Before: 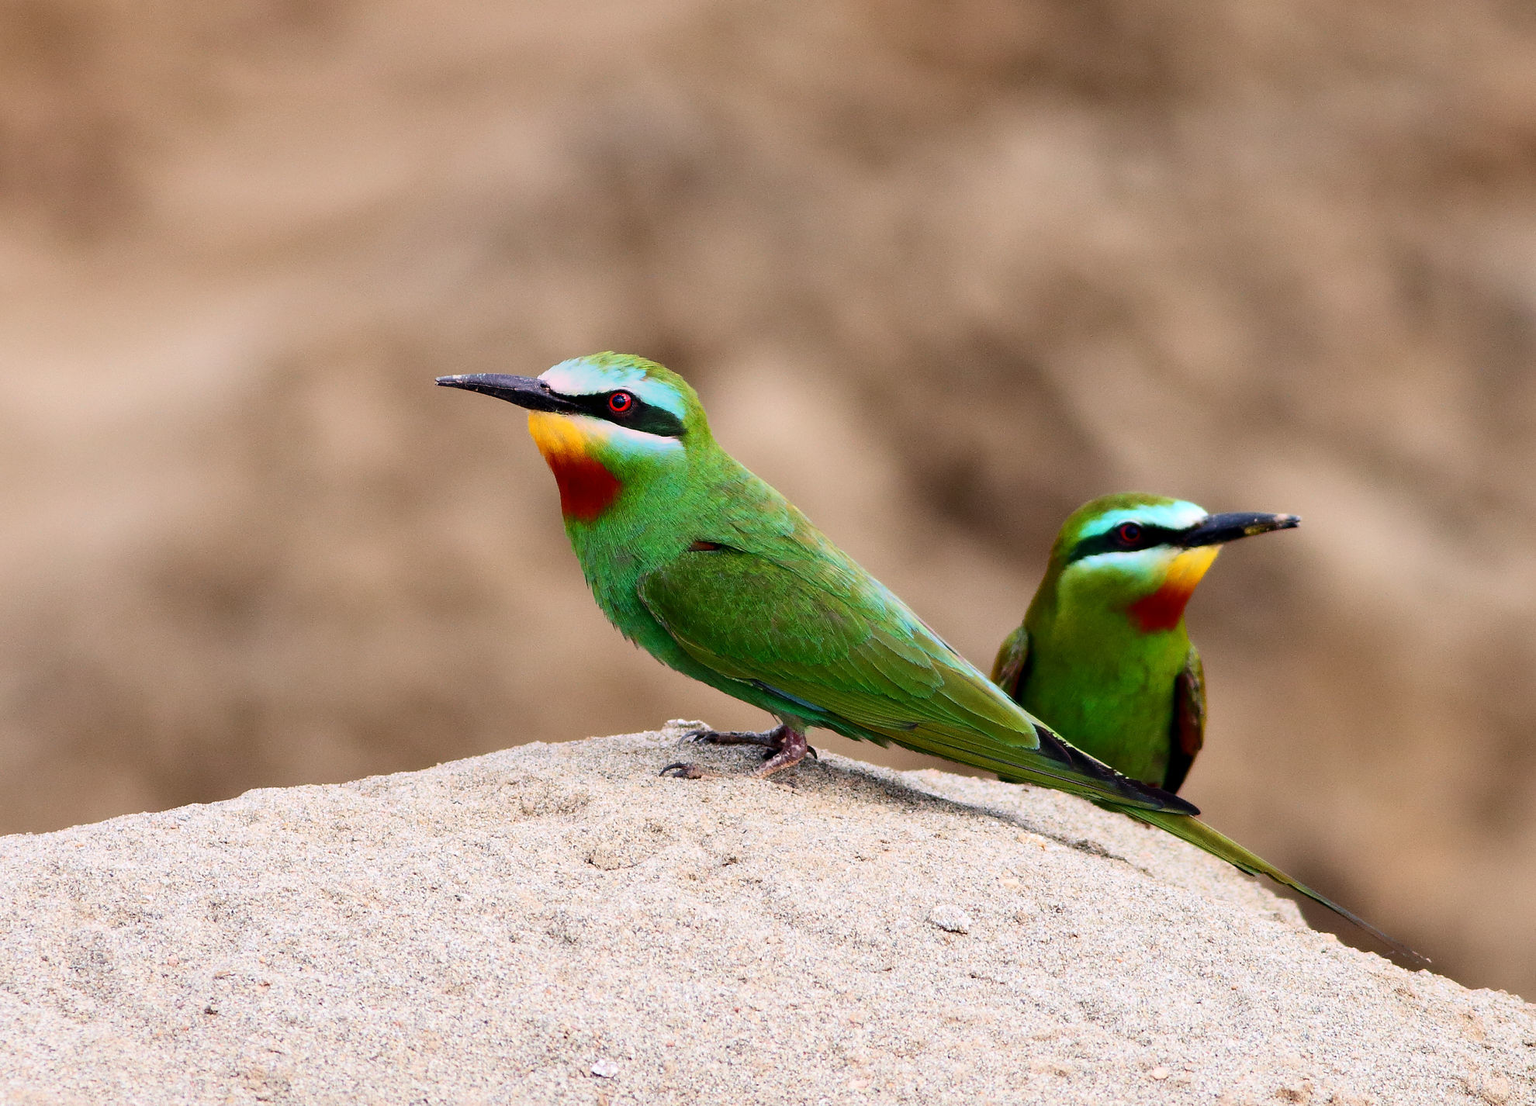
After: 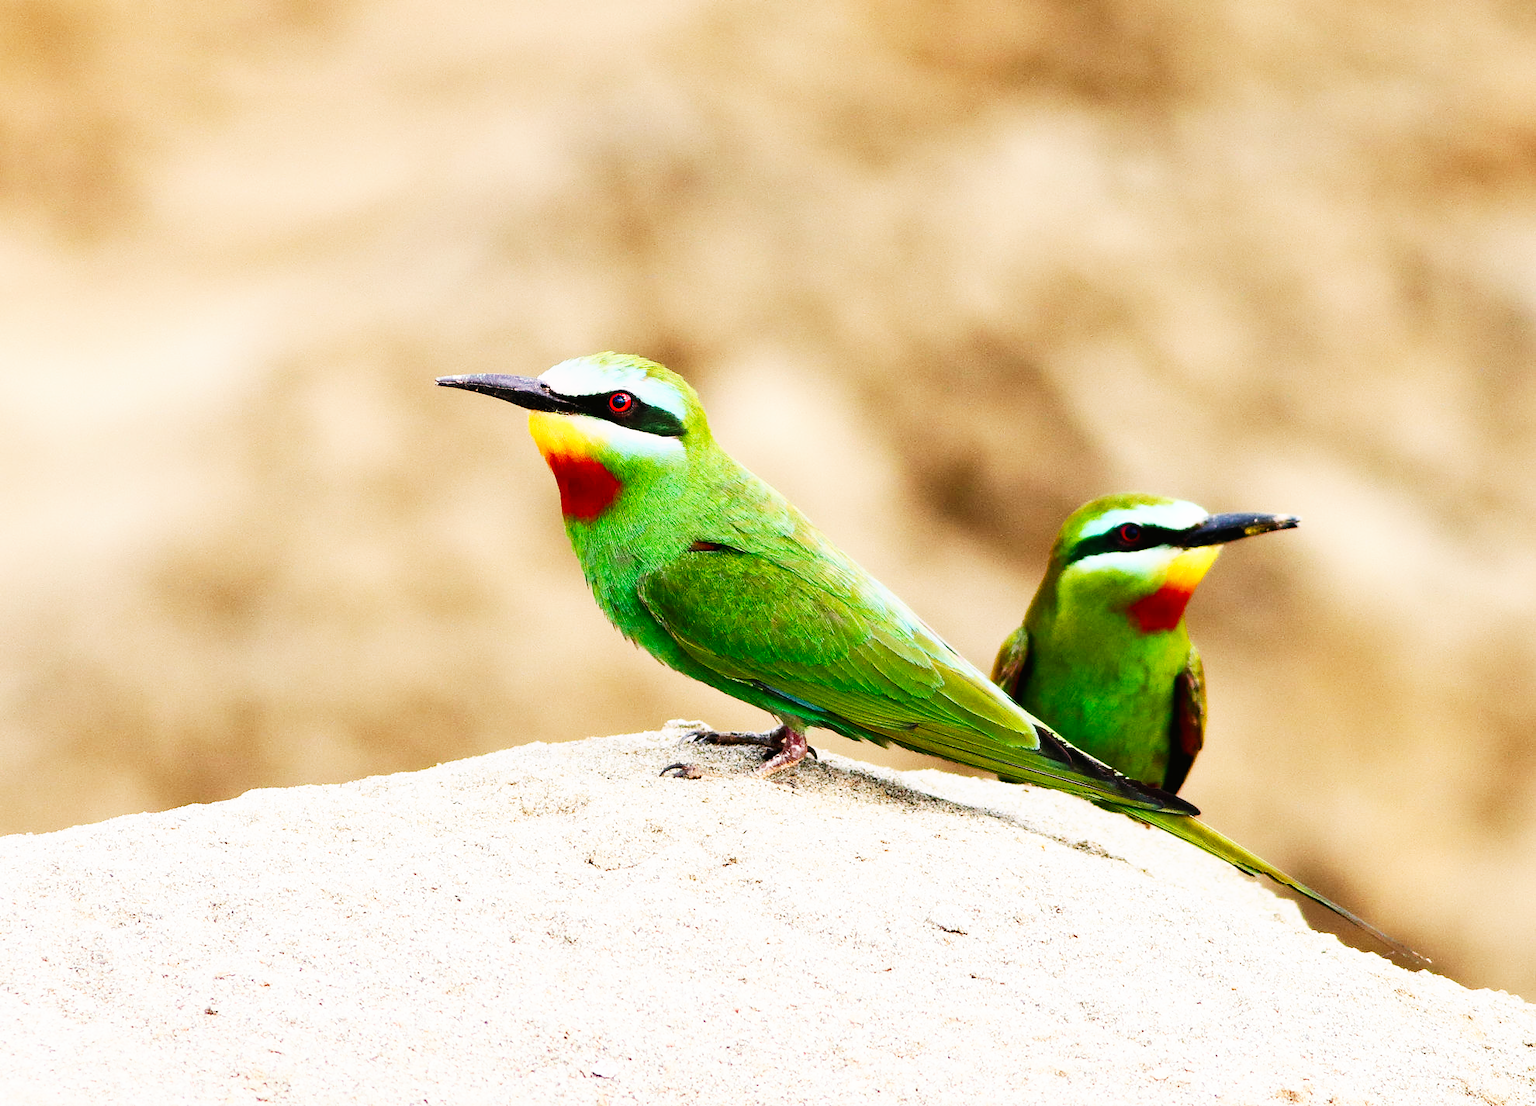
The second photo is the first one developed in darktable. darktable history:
base curve: curves: ch0 [(0, 0) (0.007, 0.004) (0.027, 0.03) (0.046, 0.07) (0.207, 0.54) (0.442, 0.872) (0.673, 0.972) (1, 1)], preserve colors none
color balance: mode lift, gamma, gain (sRGB), lift [1.04, 1, 1, 0.97], gamma [1.01, 1, 1, 0.97], gain [0.96, 1, 1, 0.97]
